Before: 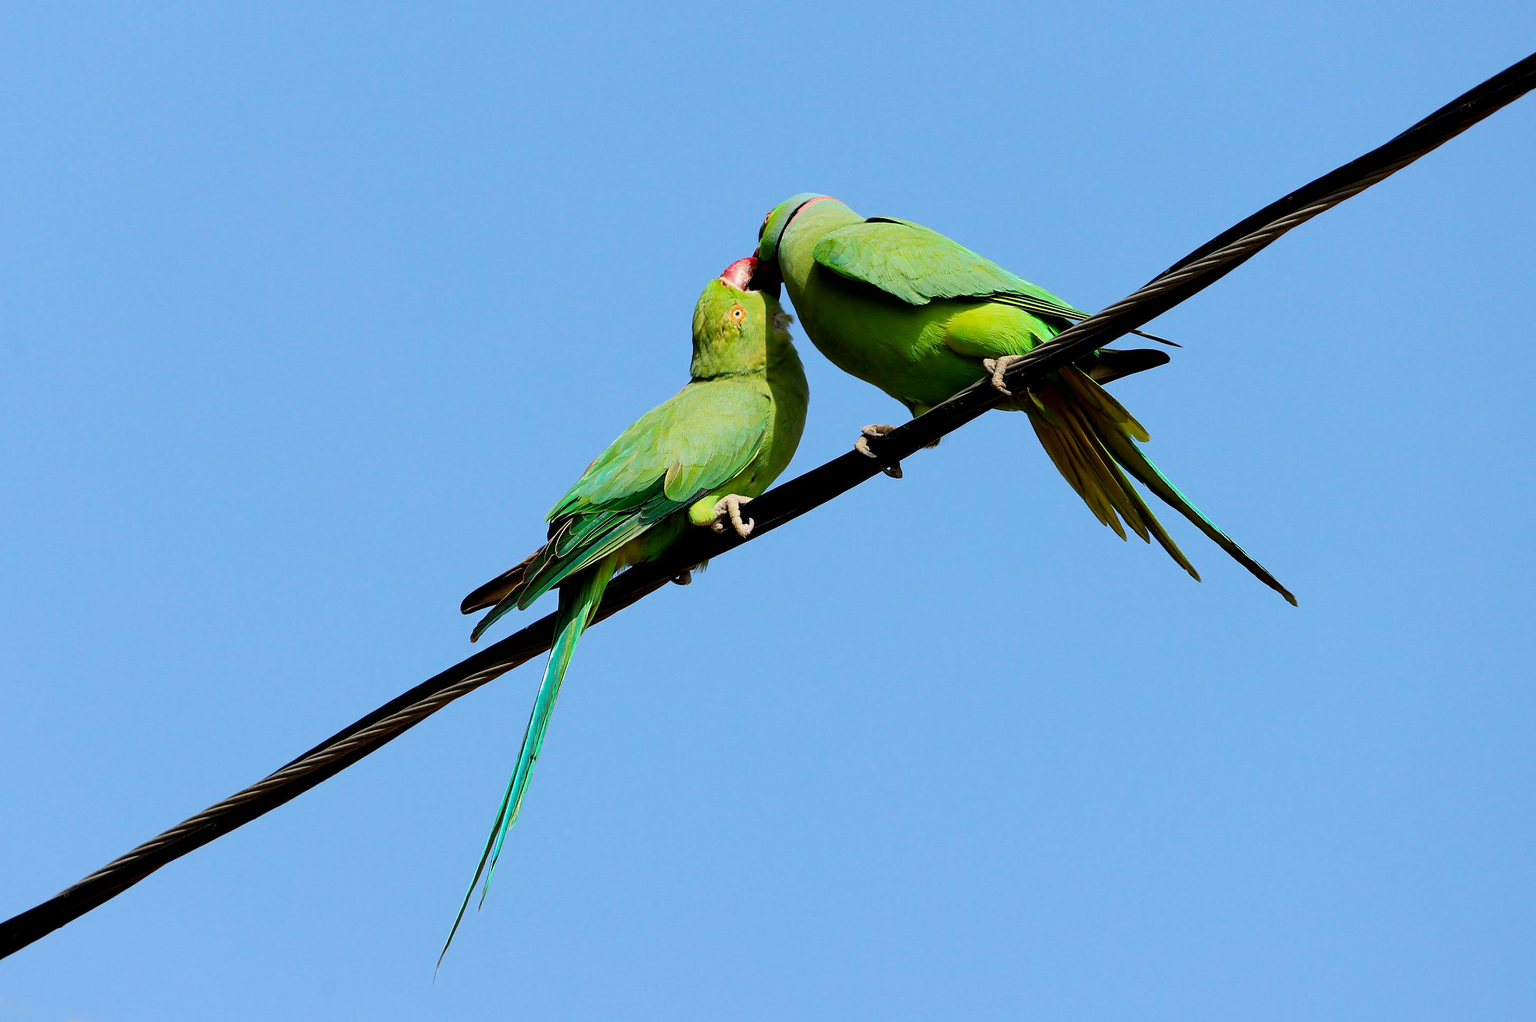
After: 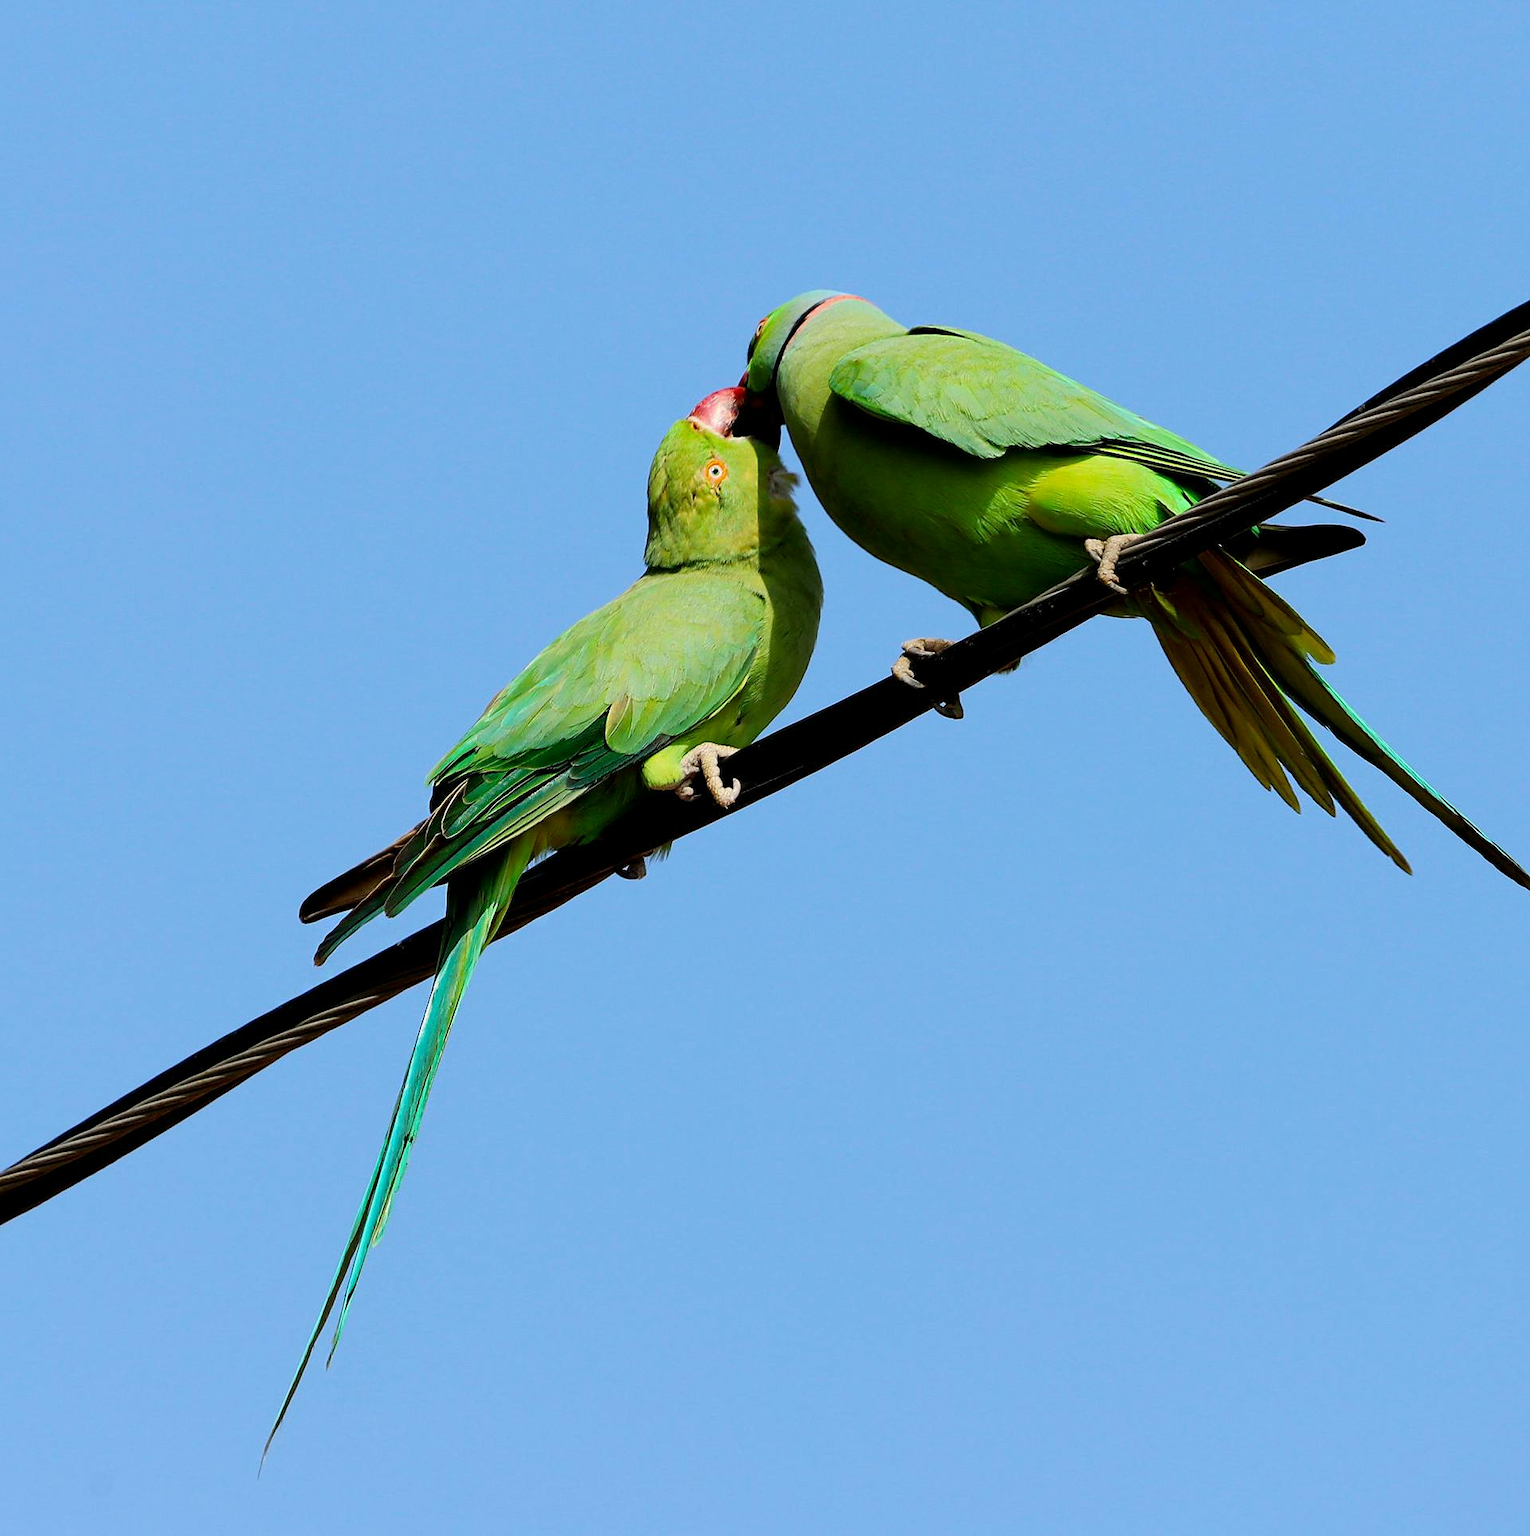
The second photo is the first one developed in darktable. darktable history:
crop: left 17.062%, right 16.616%
